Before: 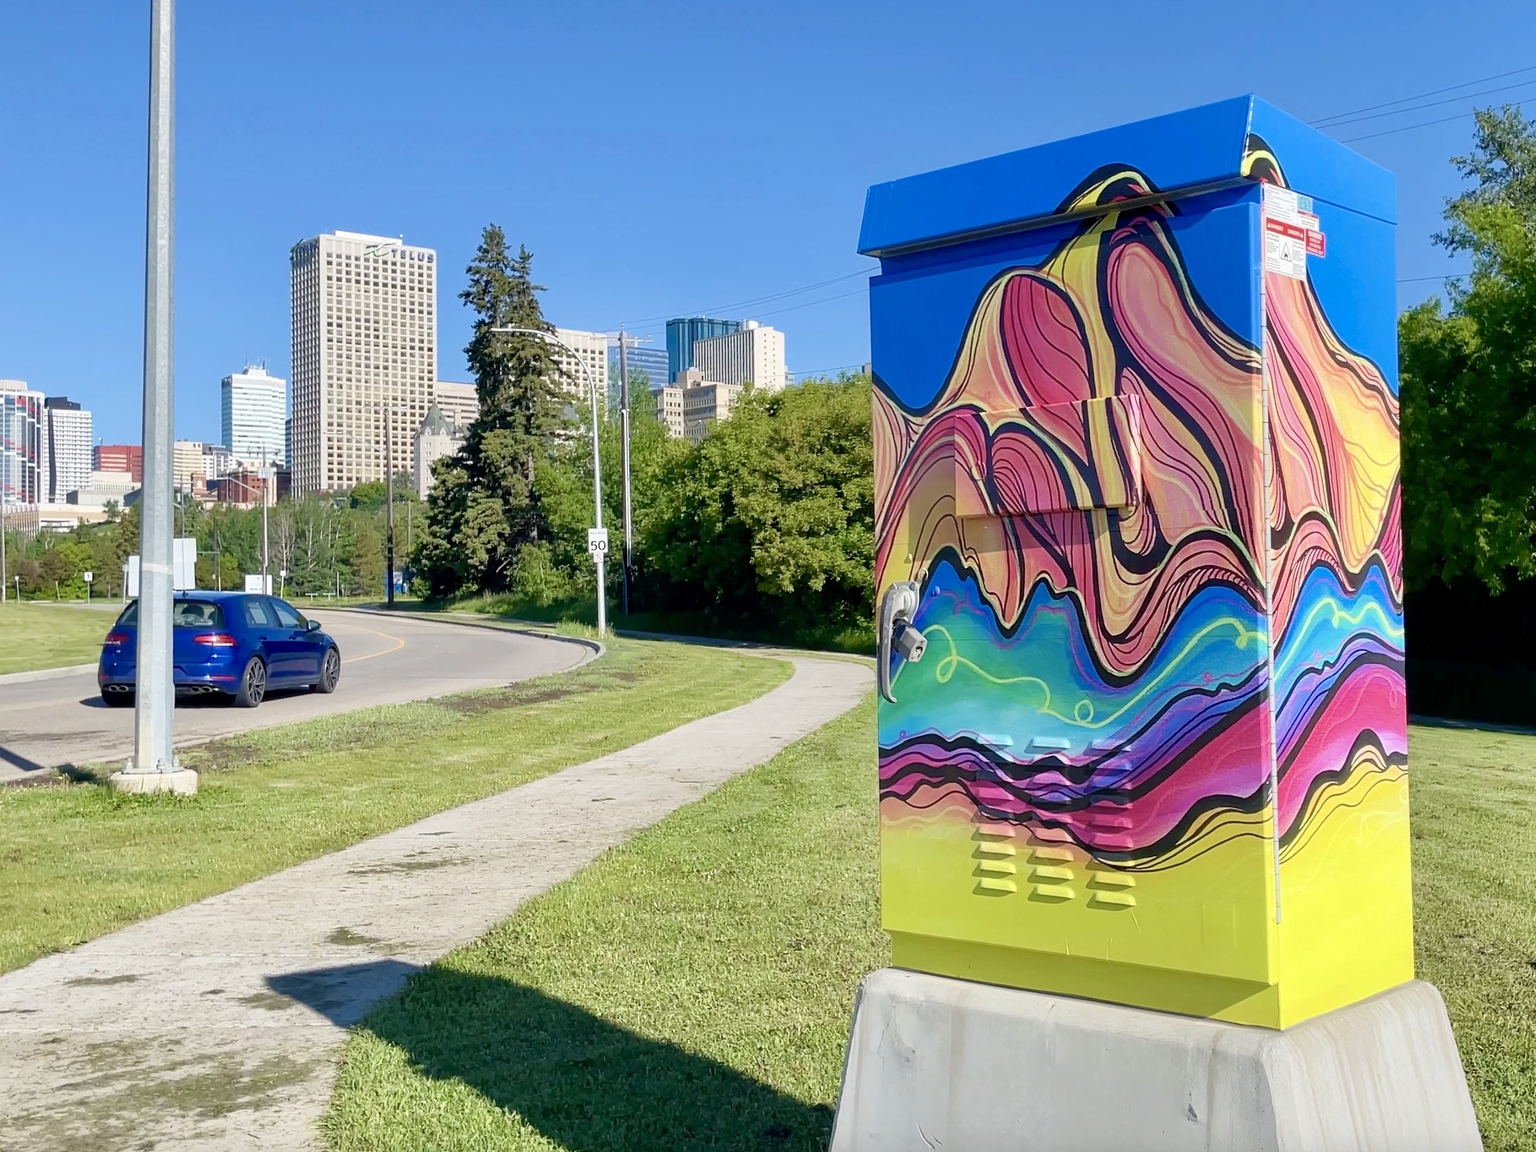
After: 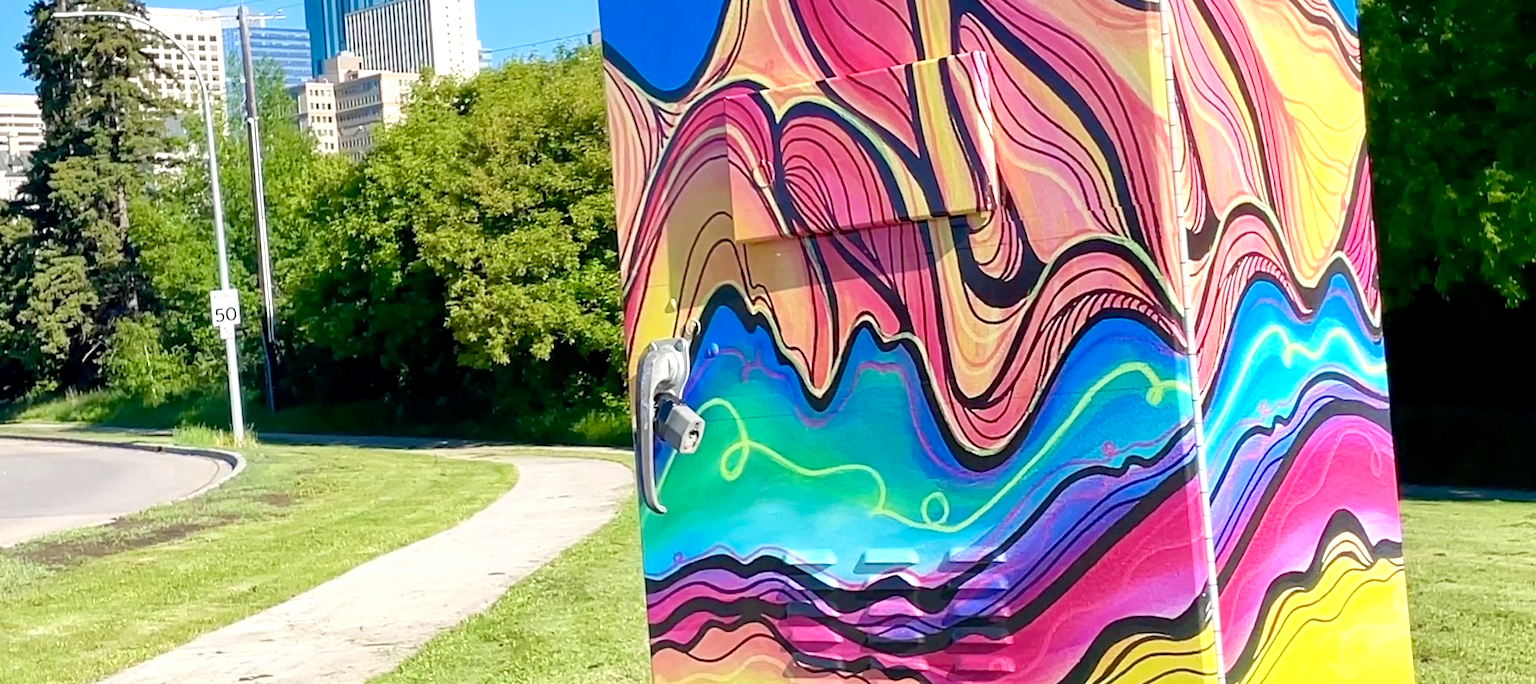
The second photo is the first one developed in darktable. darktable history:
exposure: black level correction 0.001, exposure 0.5 EV, compensate exposure bias true, compensate highlight preservation false
crop and rotate: left 27.938%, top 27.046%, bottom 27.046%
rotate and perspective: rotation -3.52°, crop left 0.036, crop right 0.964, crop top 0.081, crop bottom 0.919
